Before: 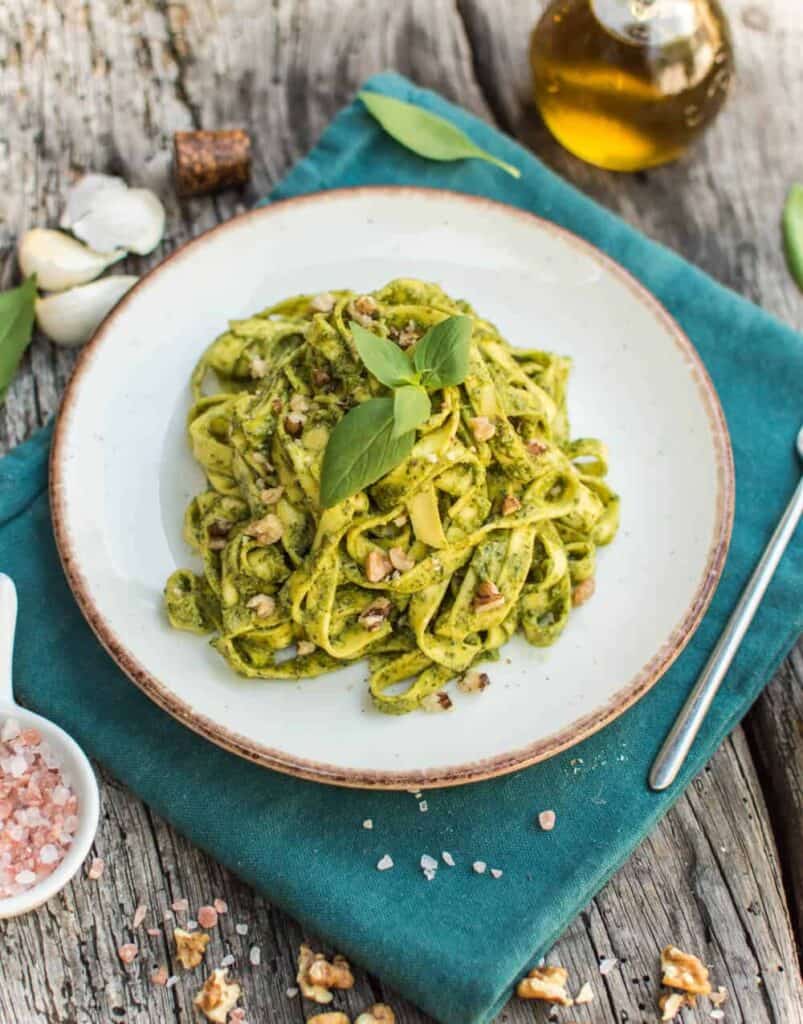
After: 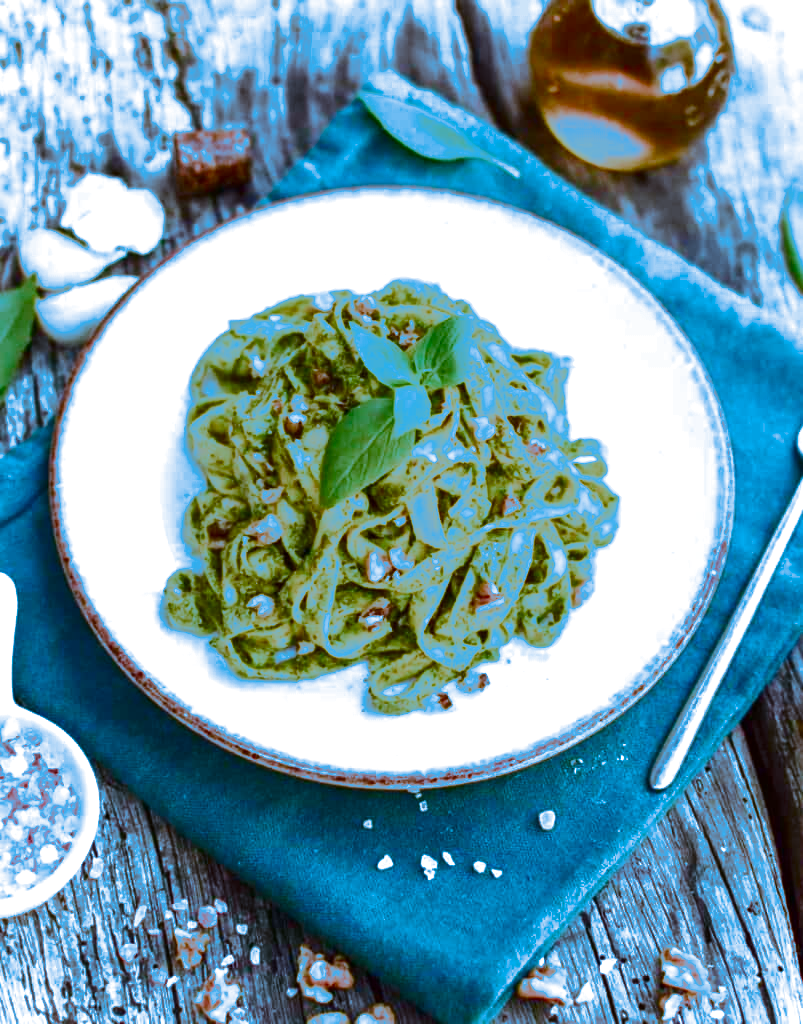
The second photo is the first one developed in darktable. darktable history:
white balance: red 0.948, green 1.02, blue 1.176
contrast brightness saturation: contrast 0.26, brightness 0.02, saturation 0.87
split-toning: shadows › hue 220°, shadows › saturation 0.64, highlights › hue 220°, highlights › saturation 0.64, balance 0, compress 5.22%
